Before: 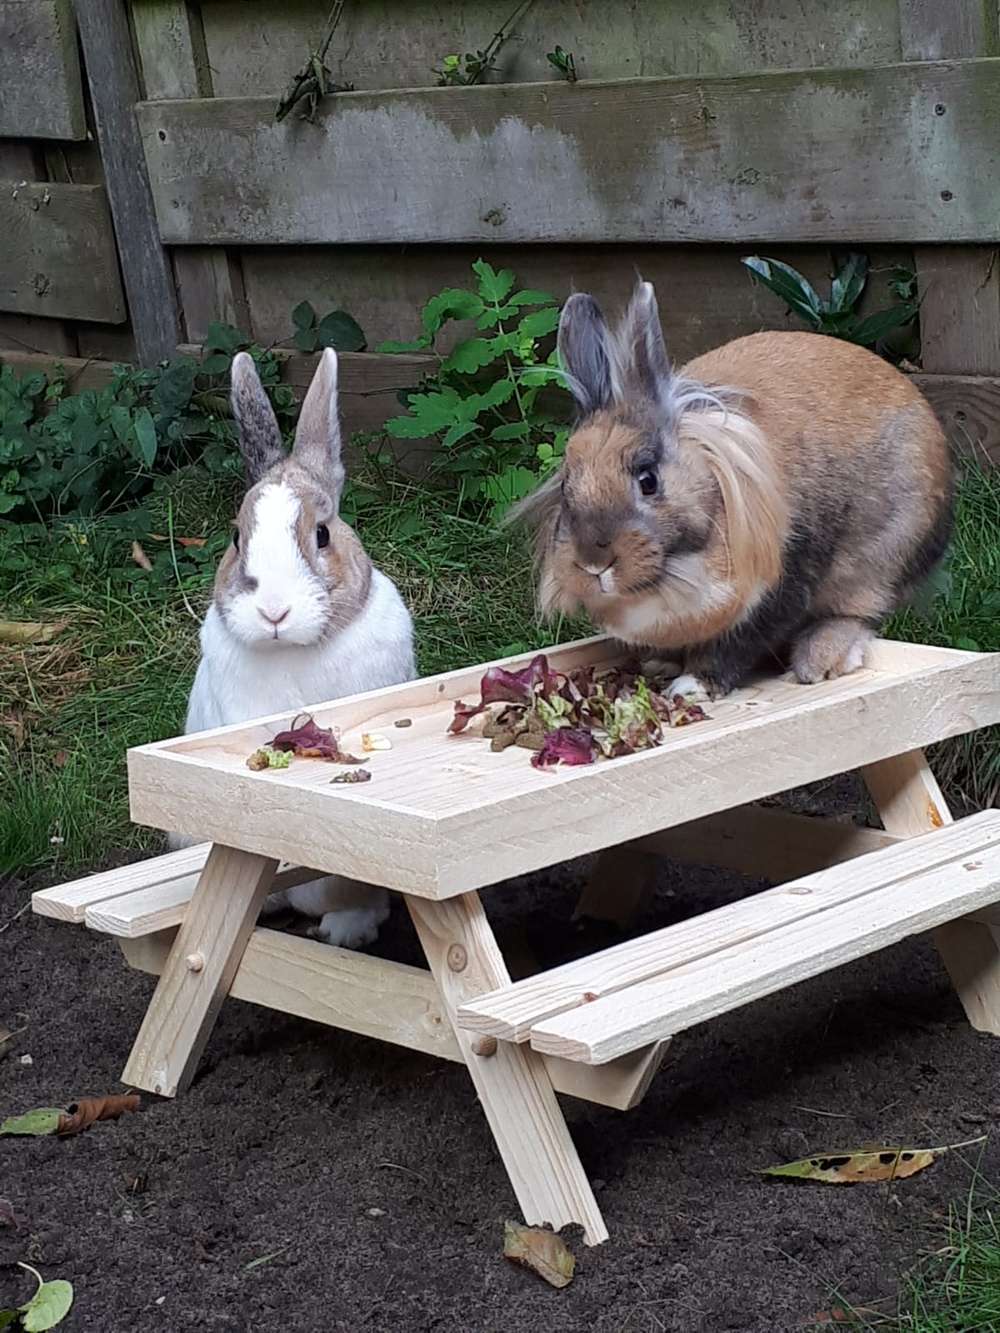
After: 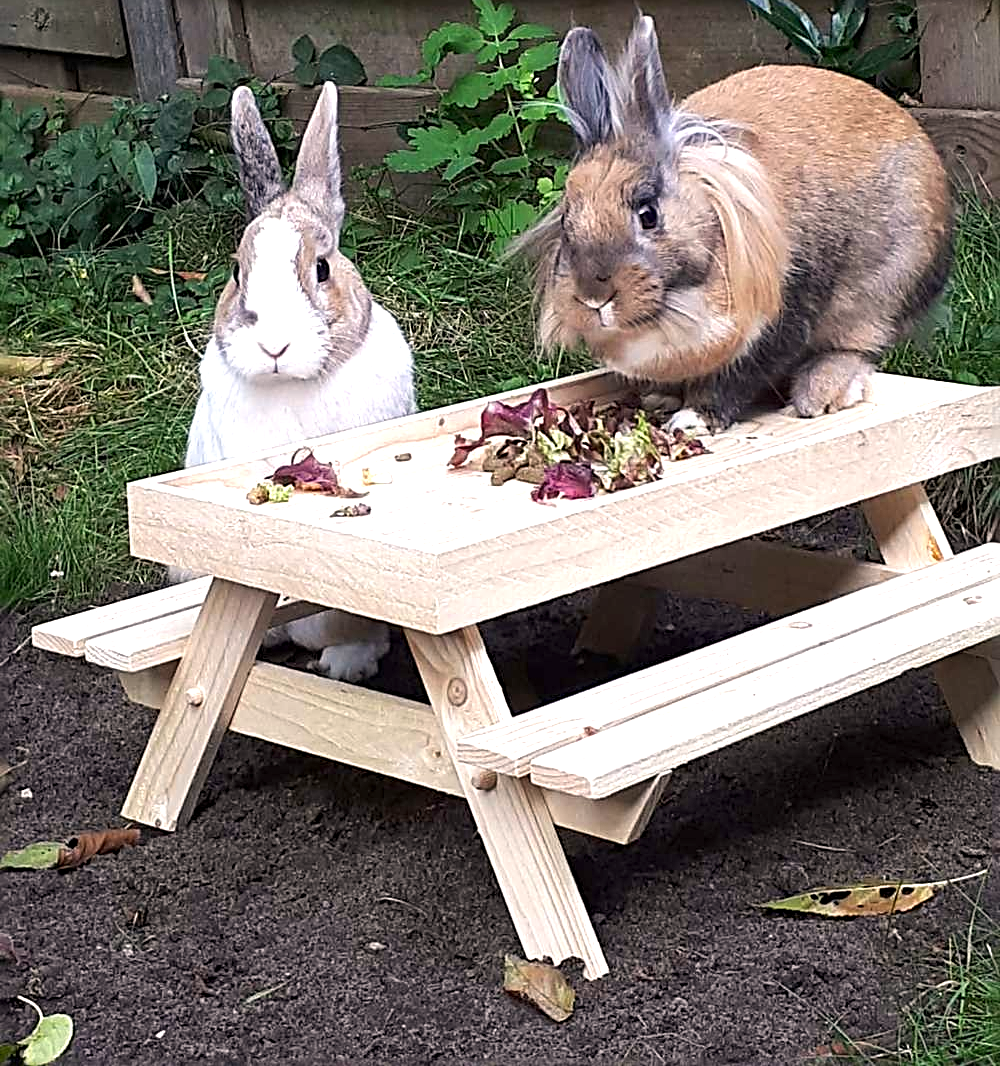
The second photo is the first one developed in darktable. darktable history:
exposure: exposure 0.7 EV, compensate highlight preservation false
sharpen: radius 2.817, amount 0.715
crop and rotate: top 19.998%
color correction: highlights a* 3.84, highlights b* 5.07
tone equalizer: on, module defaults
